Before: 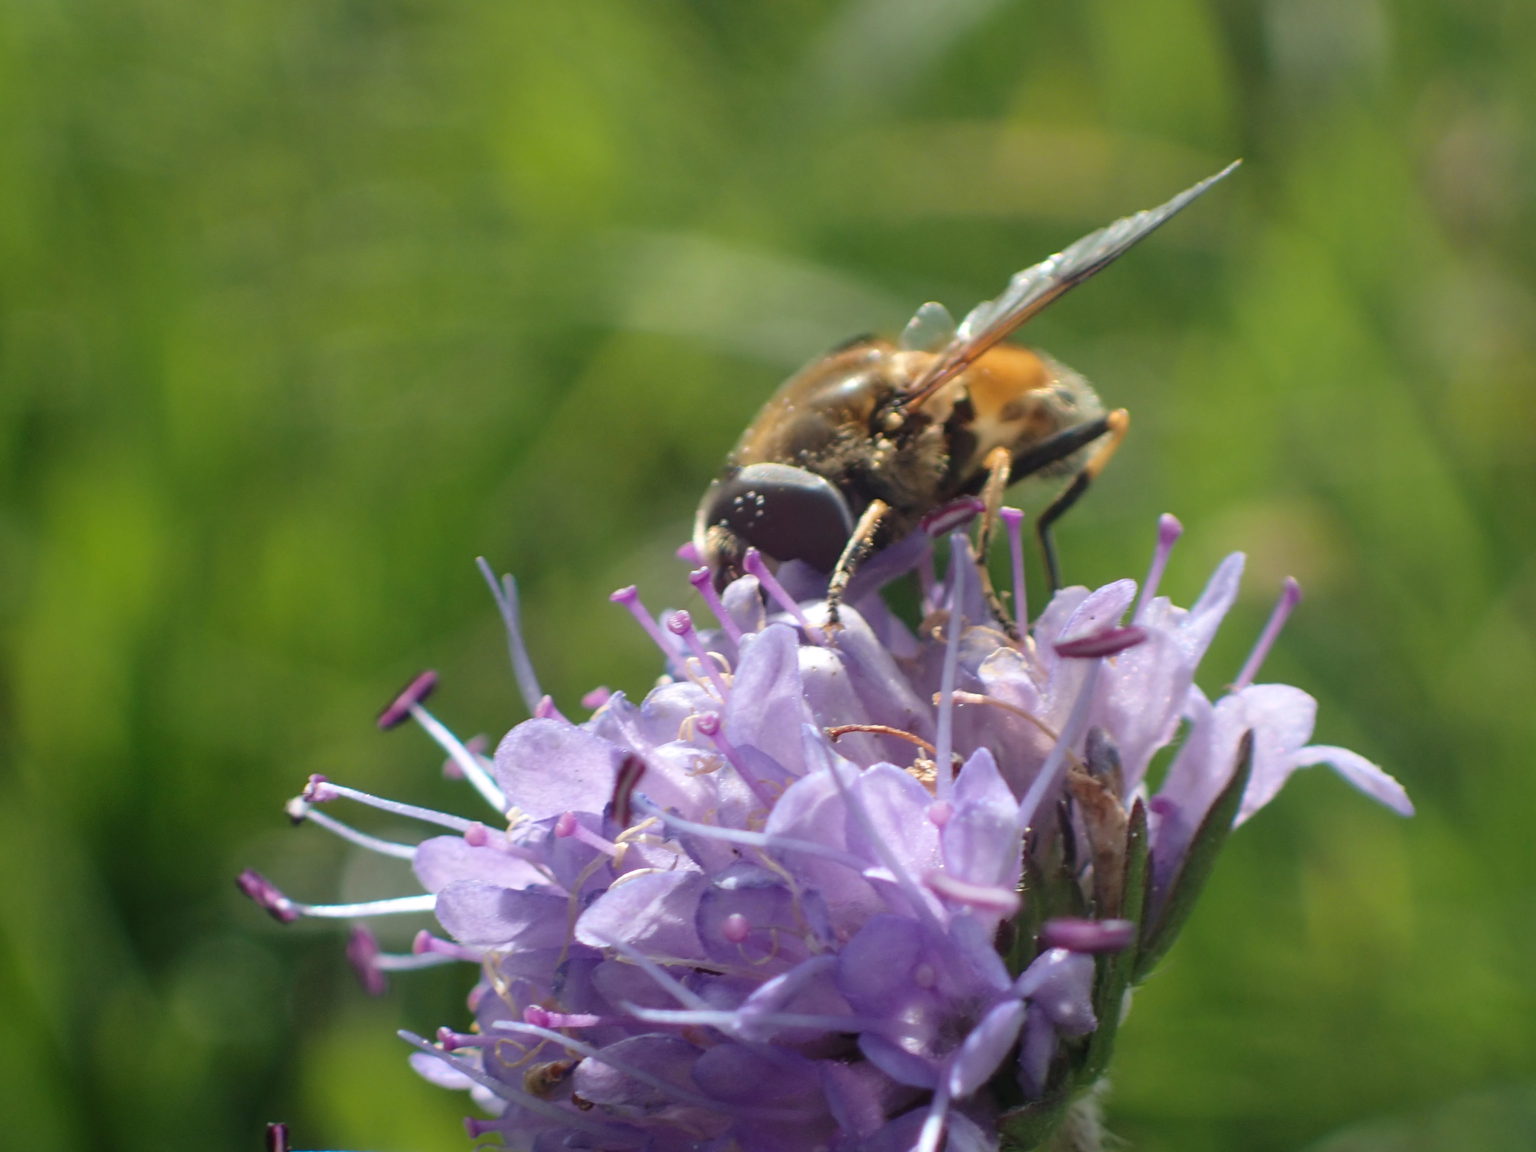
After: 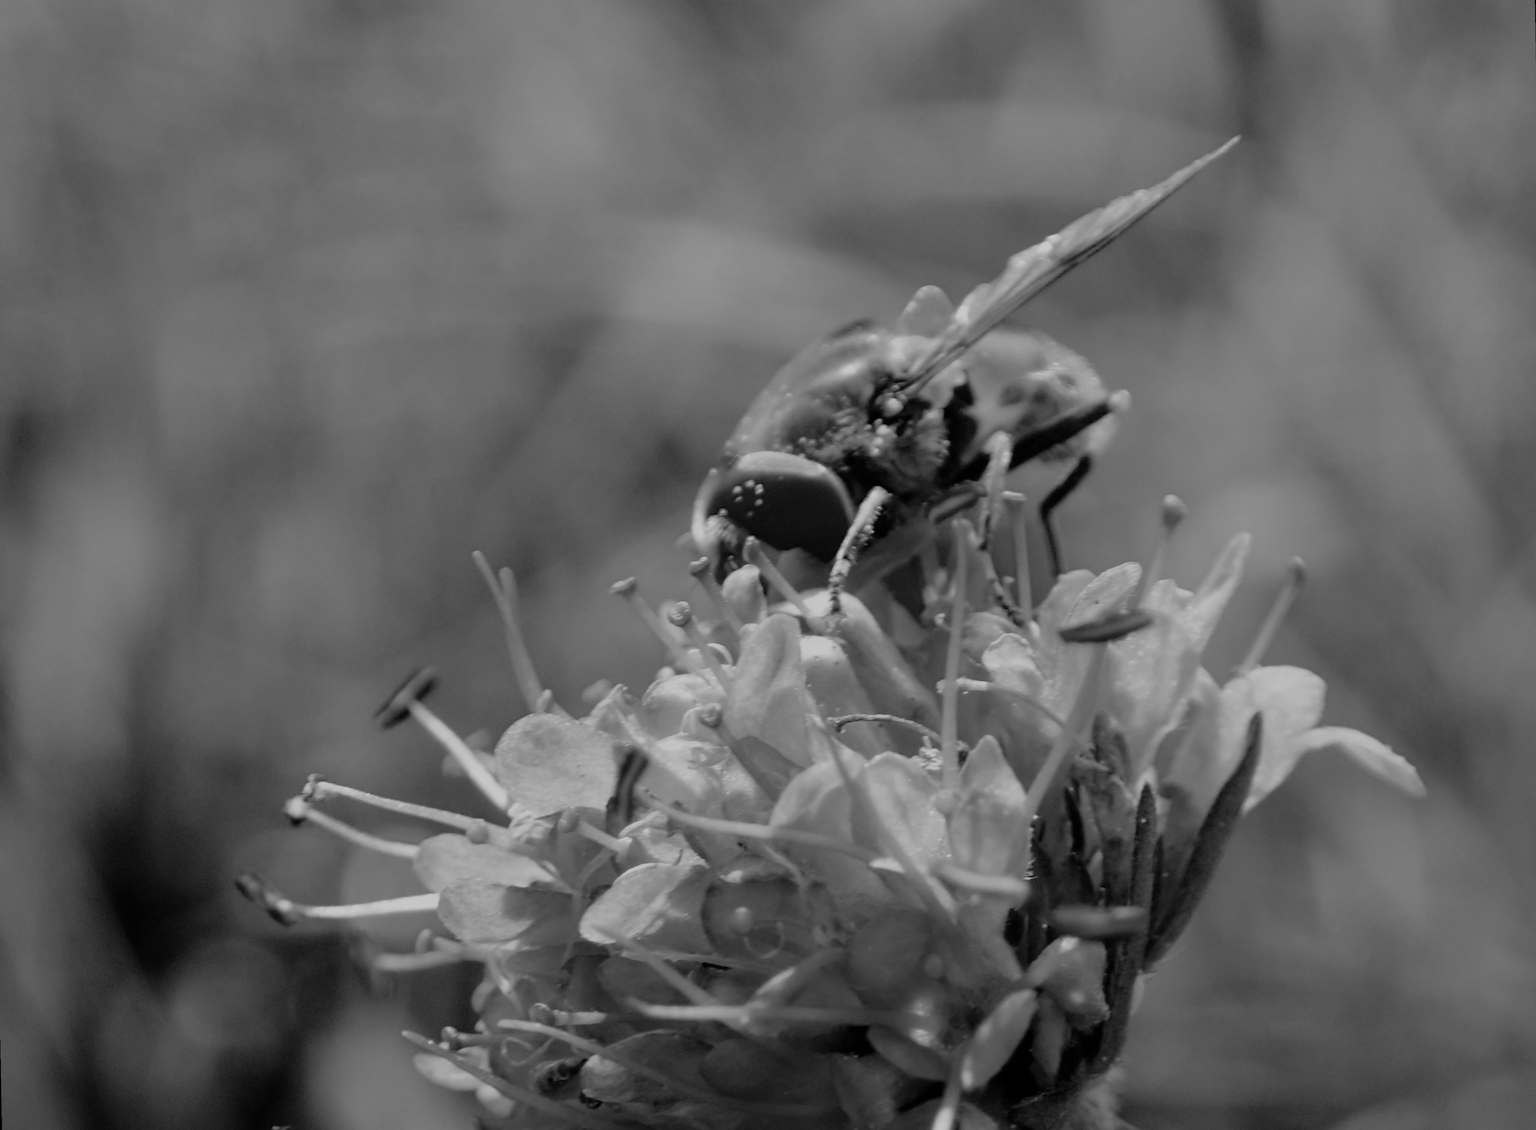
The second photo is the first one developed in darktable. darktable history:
rotate and perspective: rotation -1°, crop left 0.011, crop right 0.989, crop top 0.025, crop bottom 0.975
monochrome: a -35.87, b 49.73, size 1.7
filmic rgb: black relative exposure -4.4 EV, white relative exposure 5 EV, threshold 3 EV, hardness 2.23, latitude 40.06%, contrast 1.15, highlights saturation mix 10%, shadows ↔ highlights balance 1.04%, preserve chrominance RGB euclidean norm (legacy), color science v4 (2020), enable highlight reconstruction true
